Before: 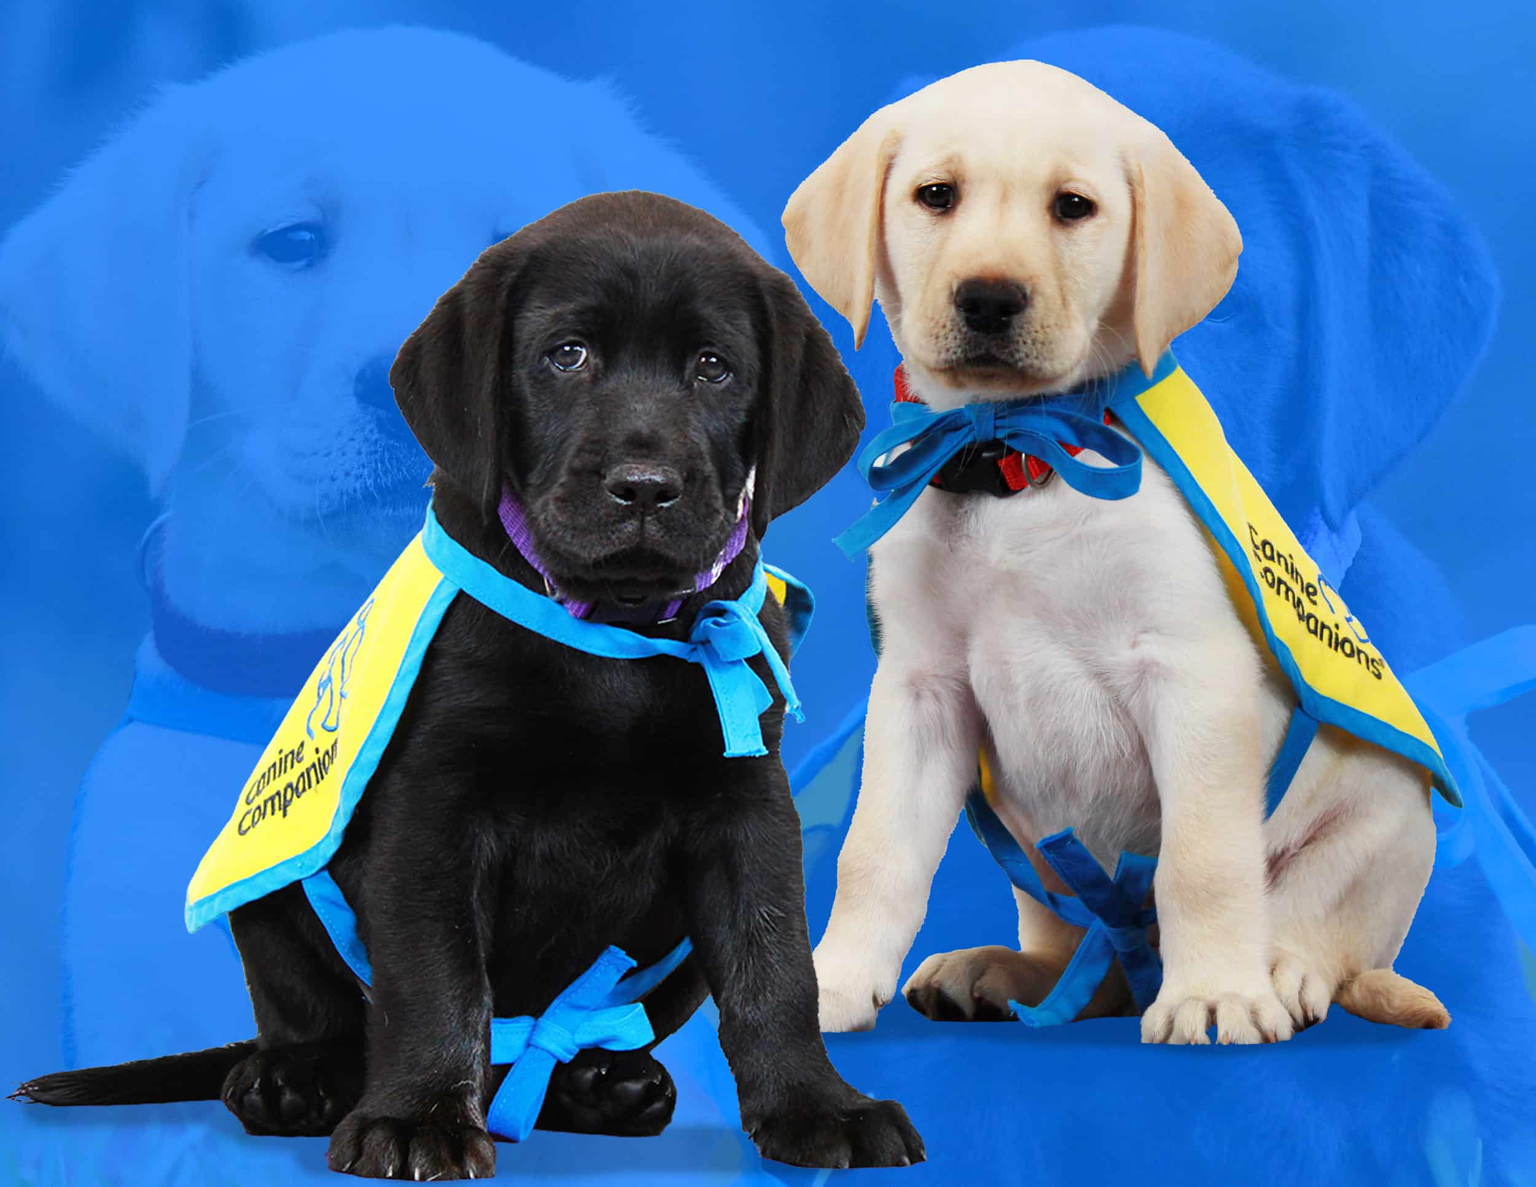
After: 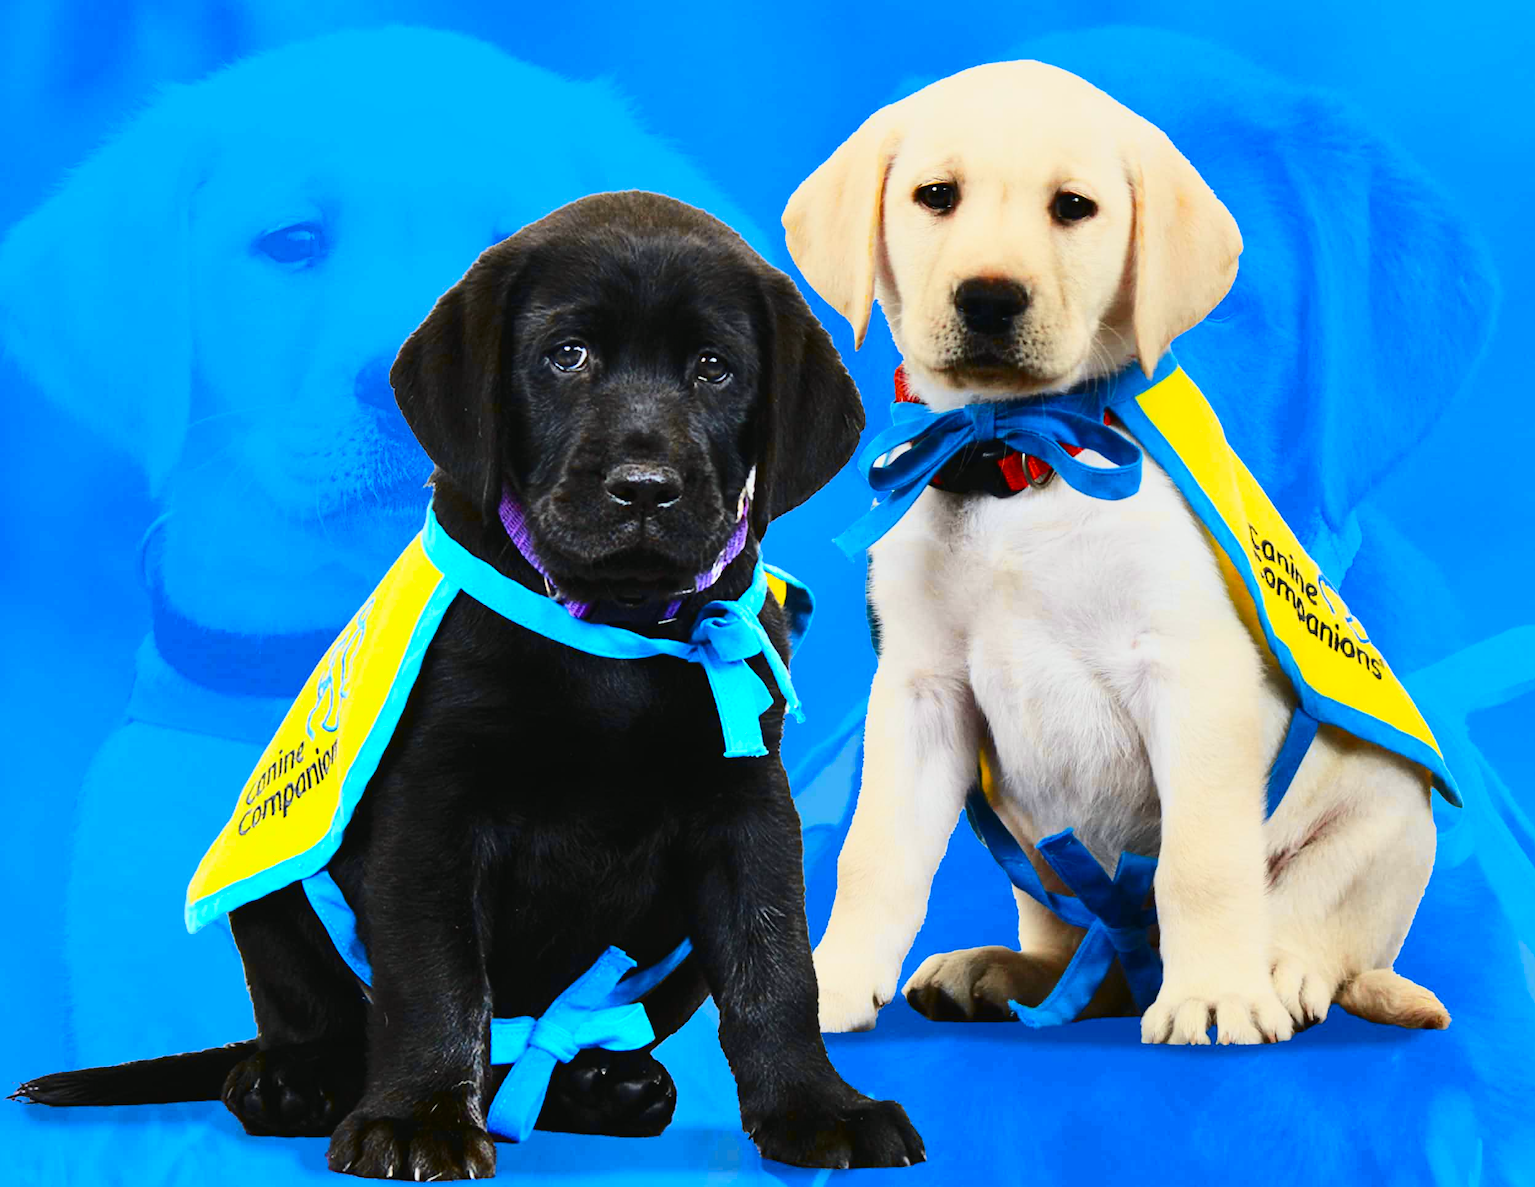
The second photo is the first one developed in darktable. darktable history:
tone equalizer: smoothing diameter 2.07%, edges refinement/feathering 18.98, mask exposure compensation -1.57 EV, filter diffusion 5
tone curve: curves: ch0 [(0.003, 0.023) (0.071, 0.052) (0.249, 0.201) (0.466, 0.557) (0.625, 0.761) (0.783, 0.9) (0.994, 0.968)]; ch1 [(0, 0) (0.262, 0.227) (0.417, 0.386) (0.469, 0.467) (0.502, 0.498) (0.531, 0.521) (0.576, 0.586) (0.612, 0.634) (0.634, 0.68) (0.686, 0.728) (0.994, 0.987)]; ch2 [(0, 0) (0.262, 0.188) (0.385, 0.353) (0.427, 0.424) (0.495, 0.493) (0.518, 0.544) (0.55, 0.579) (0.595, 0.621) (0.644, 0.748) (1, 1)], color space Lab, independent channels, preserve colors none
